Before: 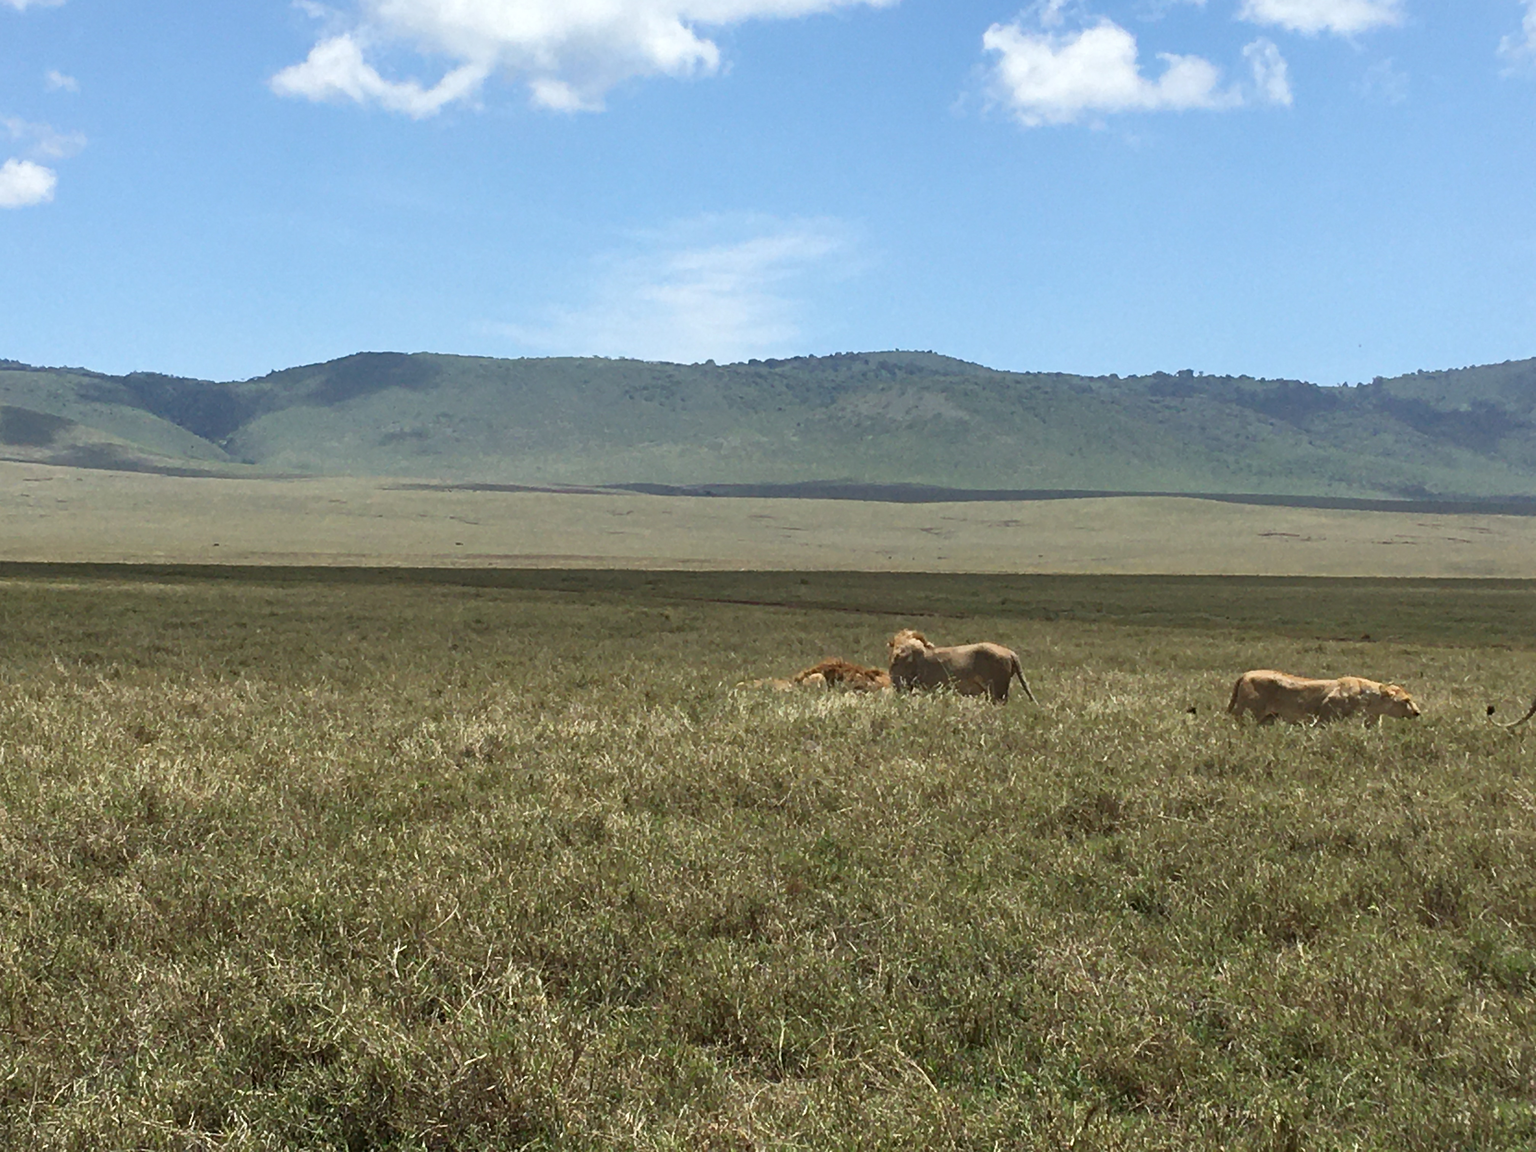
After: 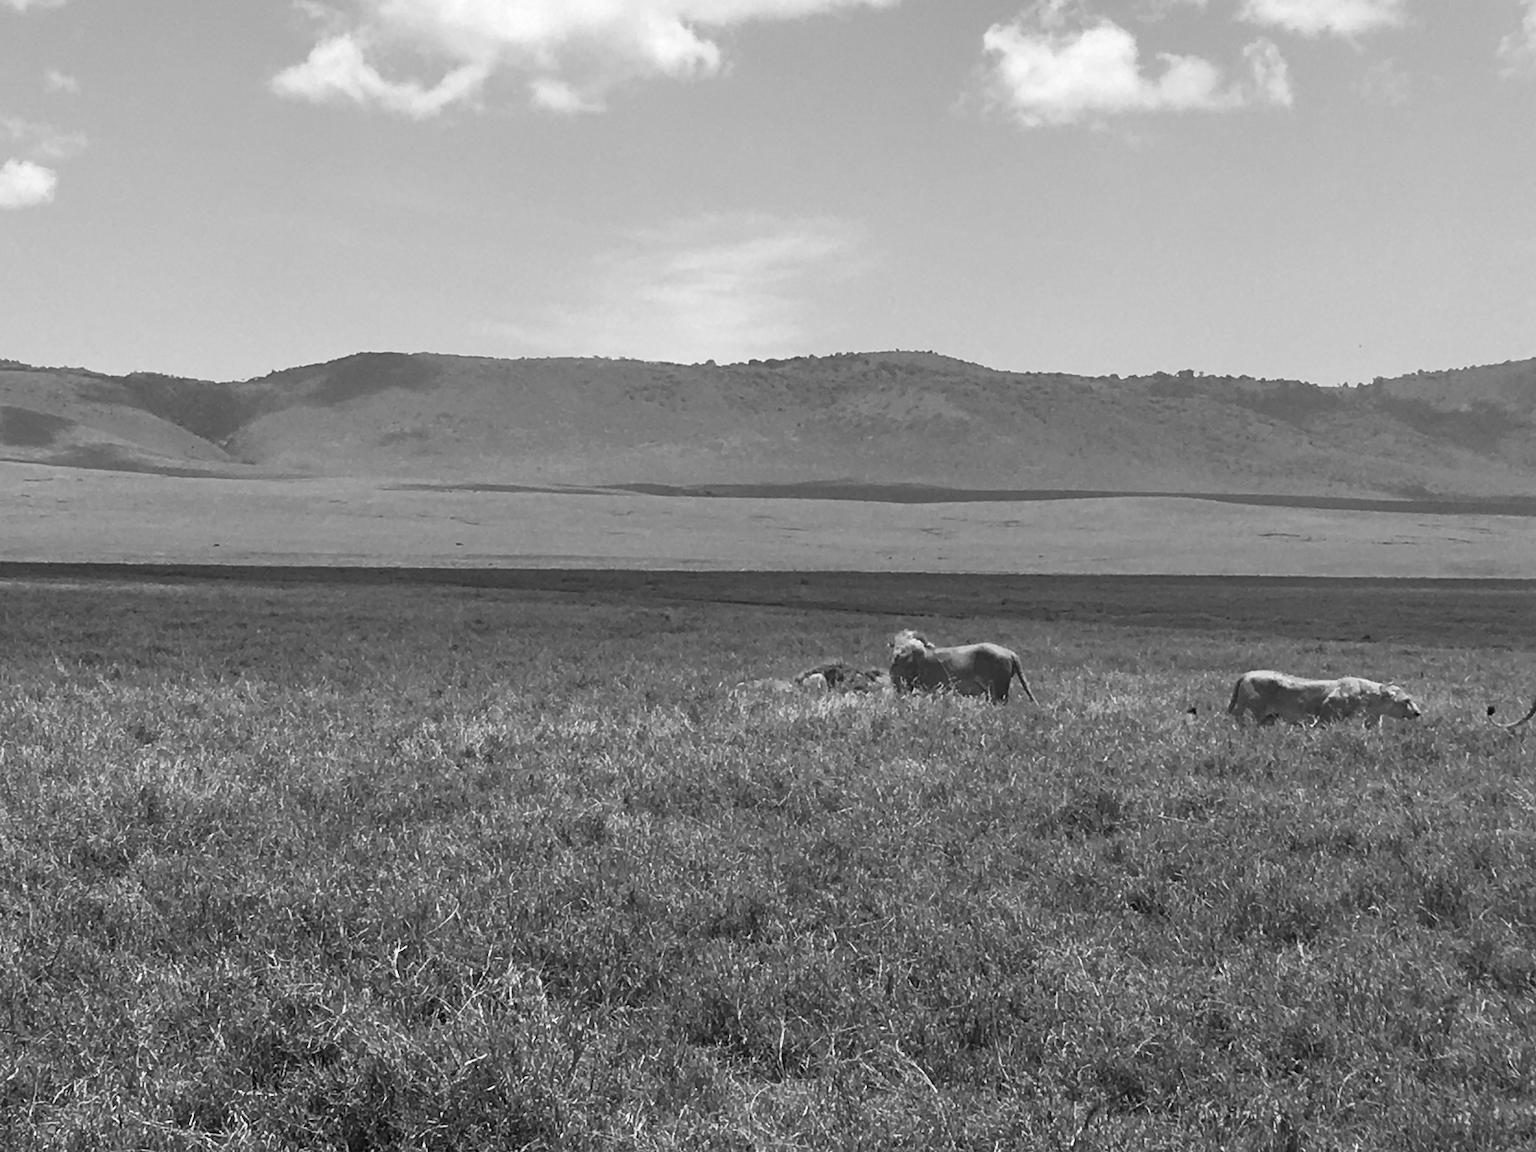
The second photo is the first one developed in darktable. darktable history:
color zones: curves: ch0 [(0.004, 0.588) (0.116, 0.636) (0.259, 0.476) (0.423, 0.464) (0.75, 0.5)]; ch1 [(0, 0) (0.143, 0) (0.286, 0) (0.429, 0) (0.571, 0) (0.714, 0) (0.857, 0)]
